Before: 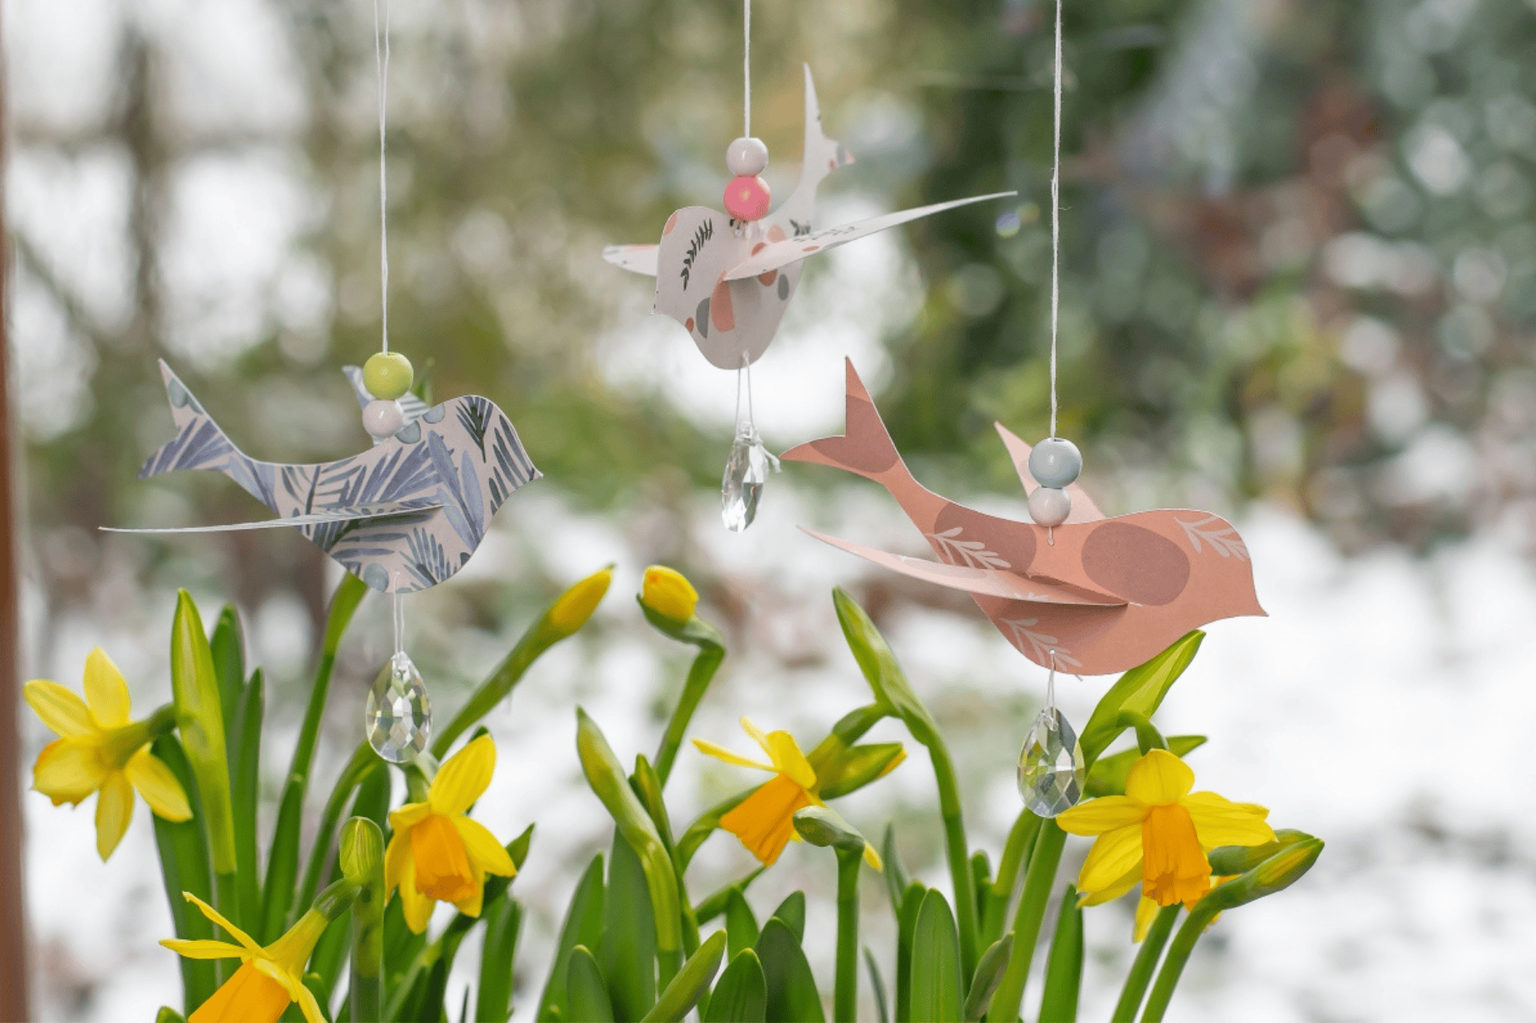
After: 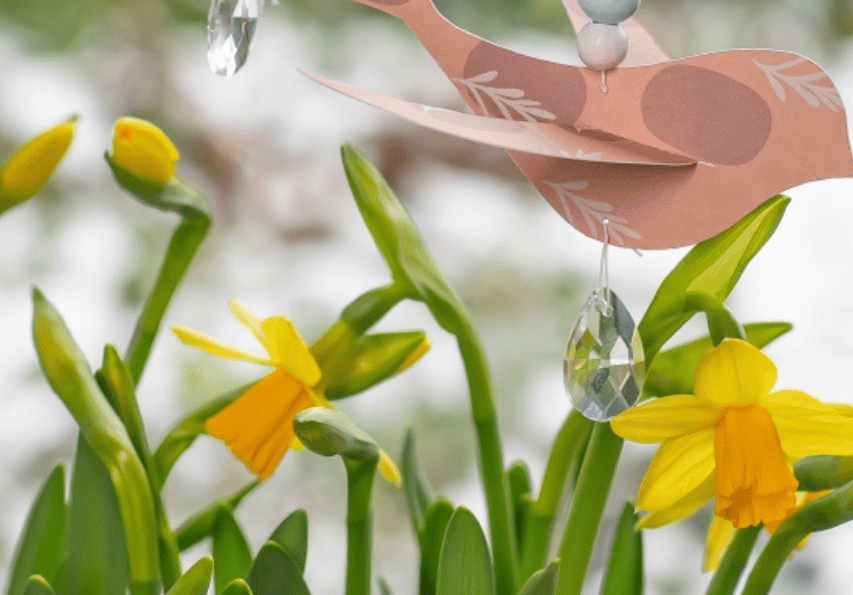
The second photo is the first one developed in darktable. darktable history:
crop: left 35.809%, top 45.815%, right 18.122%, bottom 5.944%
